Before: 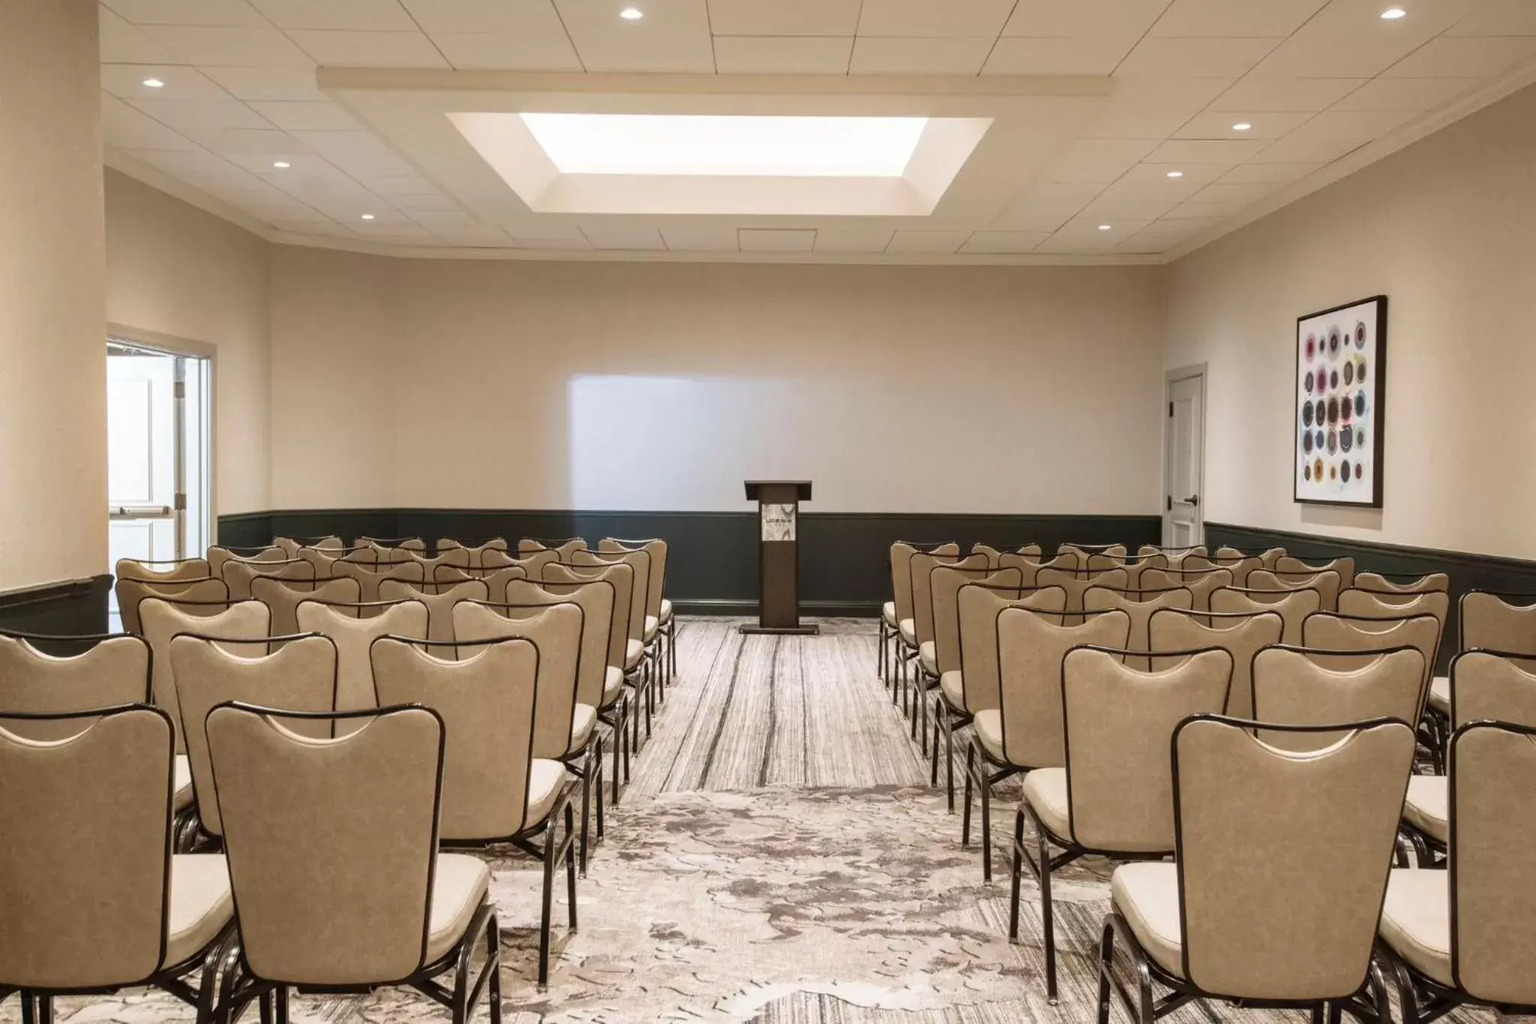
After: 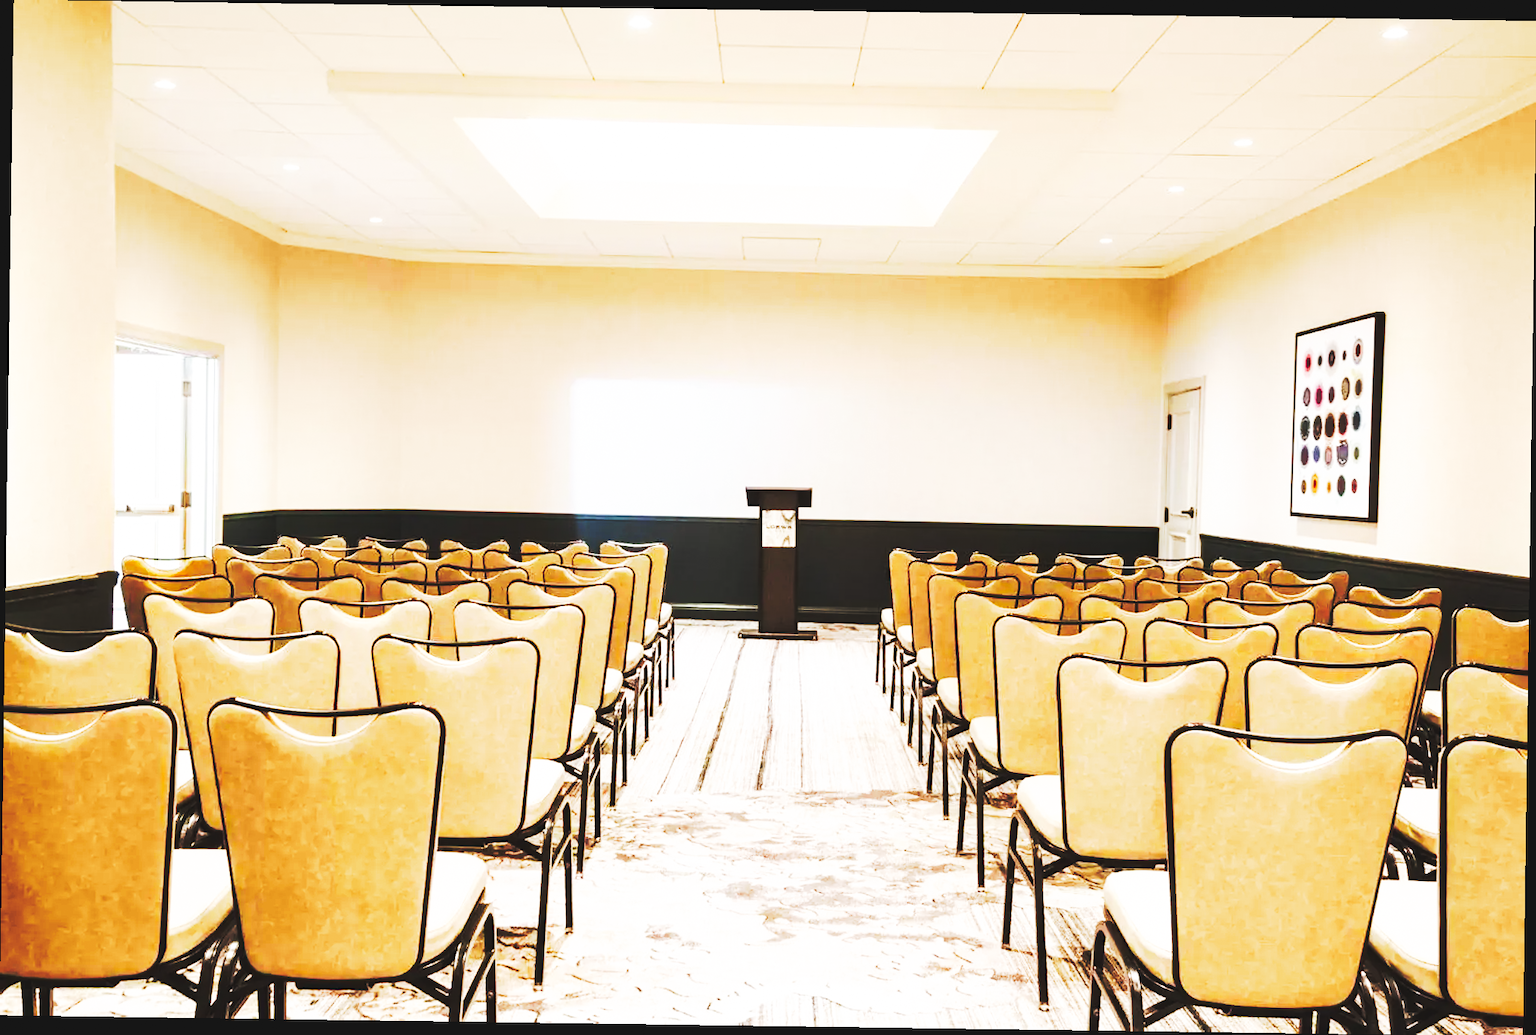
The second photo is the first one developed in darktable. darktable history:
tone curve: curves: ch0 [(0, 0) (0.003, 0.008) (0.011, 0.011) (0.025, 0.018) (0.044, 0.028) (0.069, 0.039) (0.1, 0.056) (0.136, 0.081) (0.177, 0.118) (0.224, 0.164) (0.277, 0.223) (0.335, 0.3) (0.399, 0.399) (0.468, 0.51) (0.543, 0.618) (0.623, 0.71) (0.709, 0.79) (0.801, 0.865) (0.898, 0.93) (1, 1)], preserve colors none
base curve: curves: ch0 [(0, 0.015) (0.085, 0.116) (0.134, 0.298) (0.19, 0.545) (0.296, 0.764) (0.599, 0.982) (1, 1)], preserve colors none
grain: coarseness 0.81 ISO, strength 1.34%, mid-tones bias 0%
rotate and perspective: rotation 0.8°, automatic cropping off
